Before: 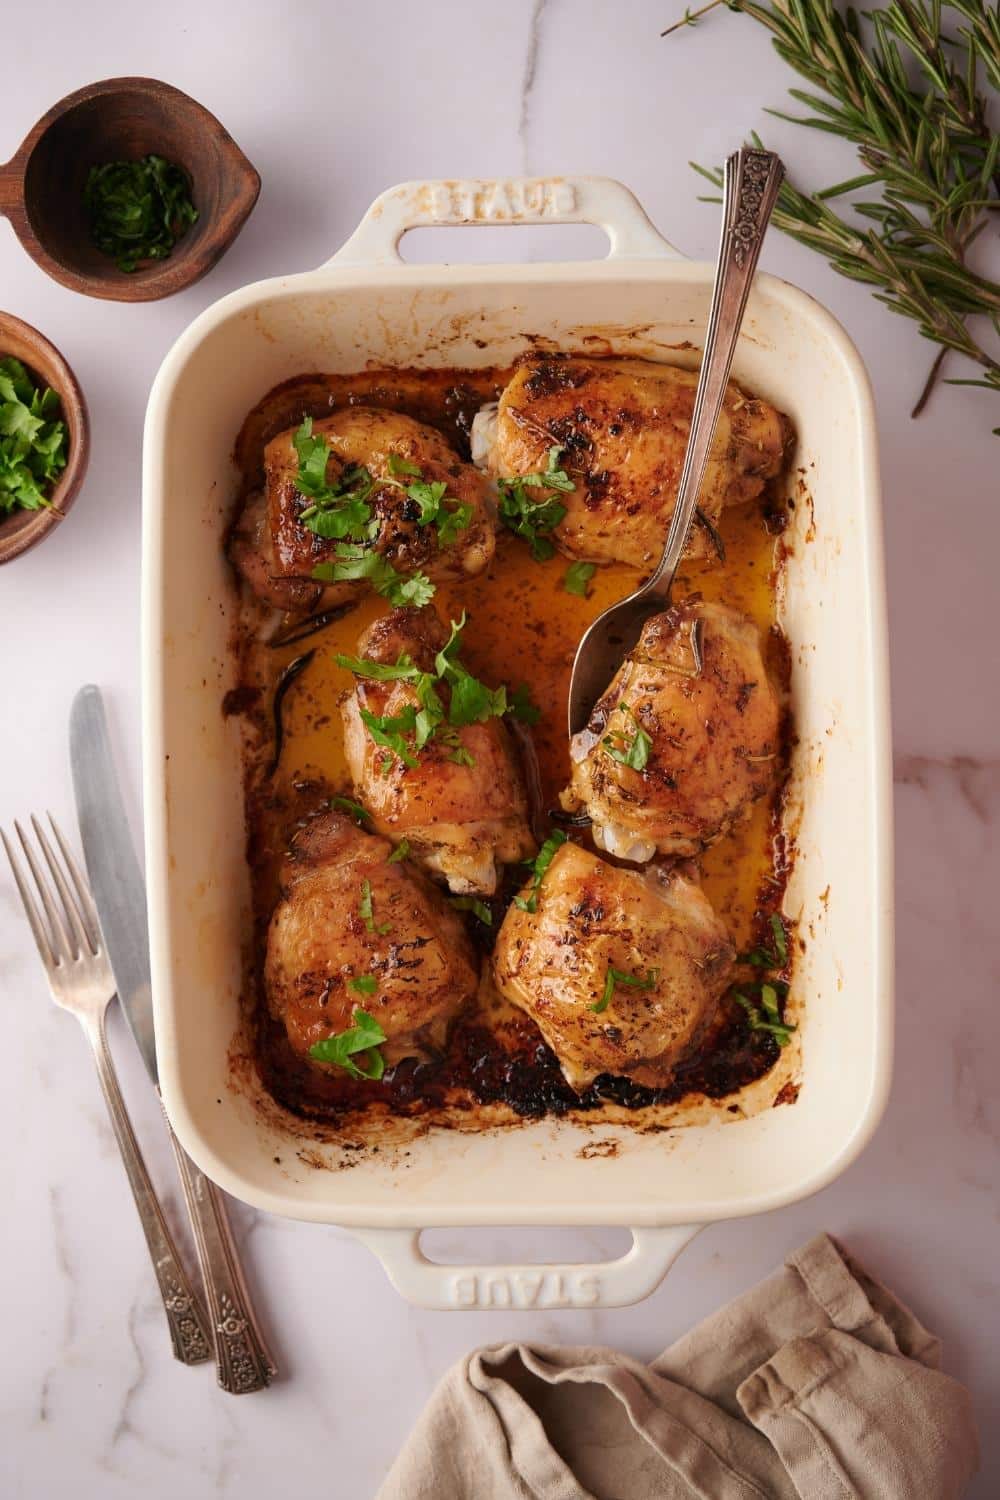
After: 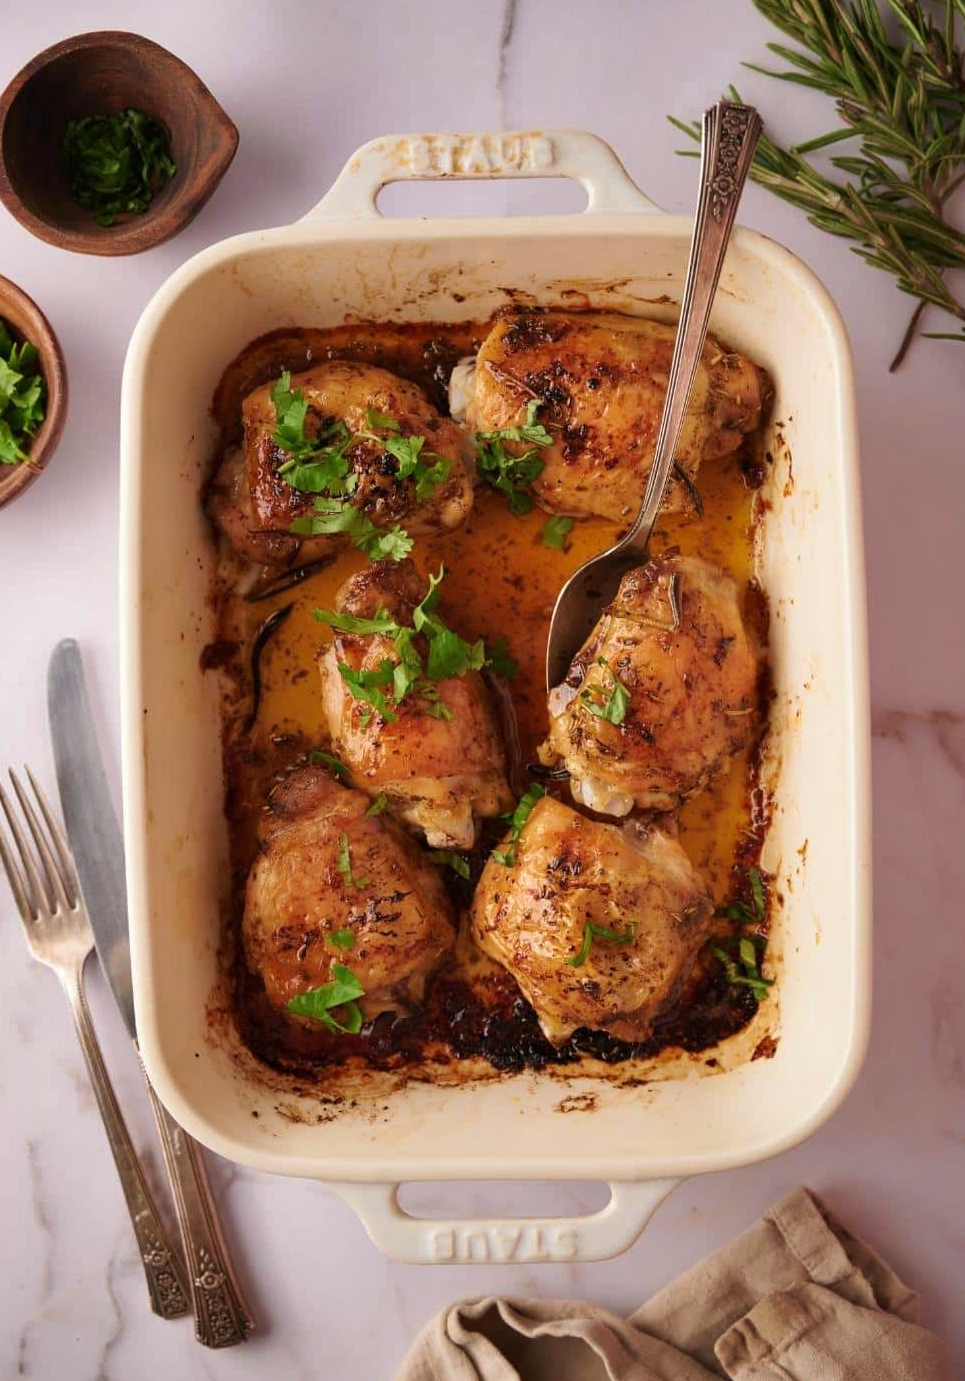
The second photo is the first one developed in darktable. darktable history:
crop: left 2.201%, top 3.069%, right 1.215%, bottom 4.823%
shadows and highlights: shadows 40.3, highlights -54.36, low approximation 0.01, soften with gaussian
velvia: on, module defaults
